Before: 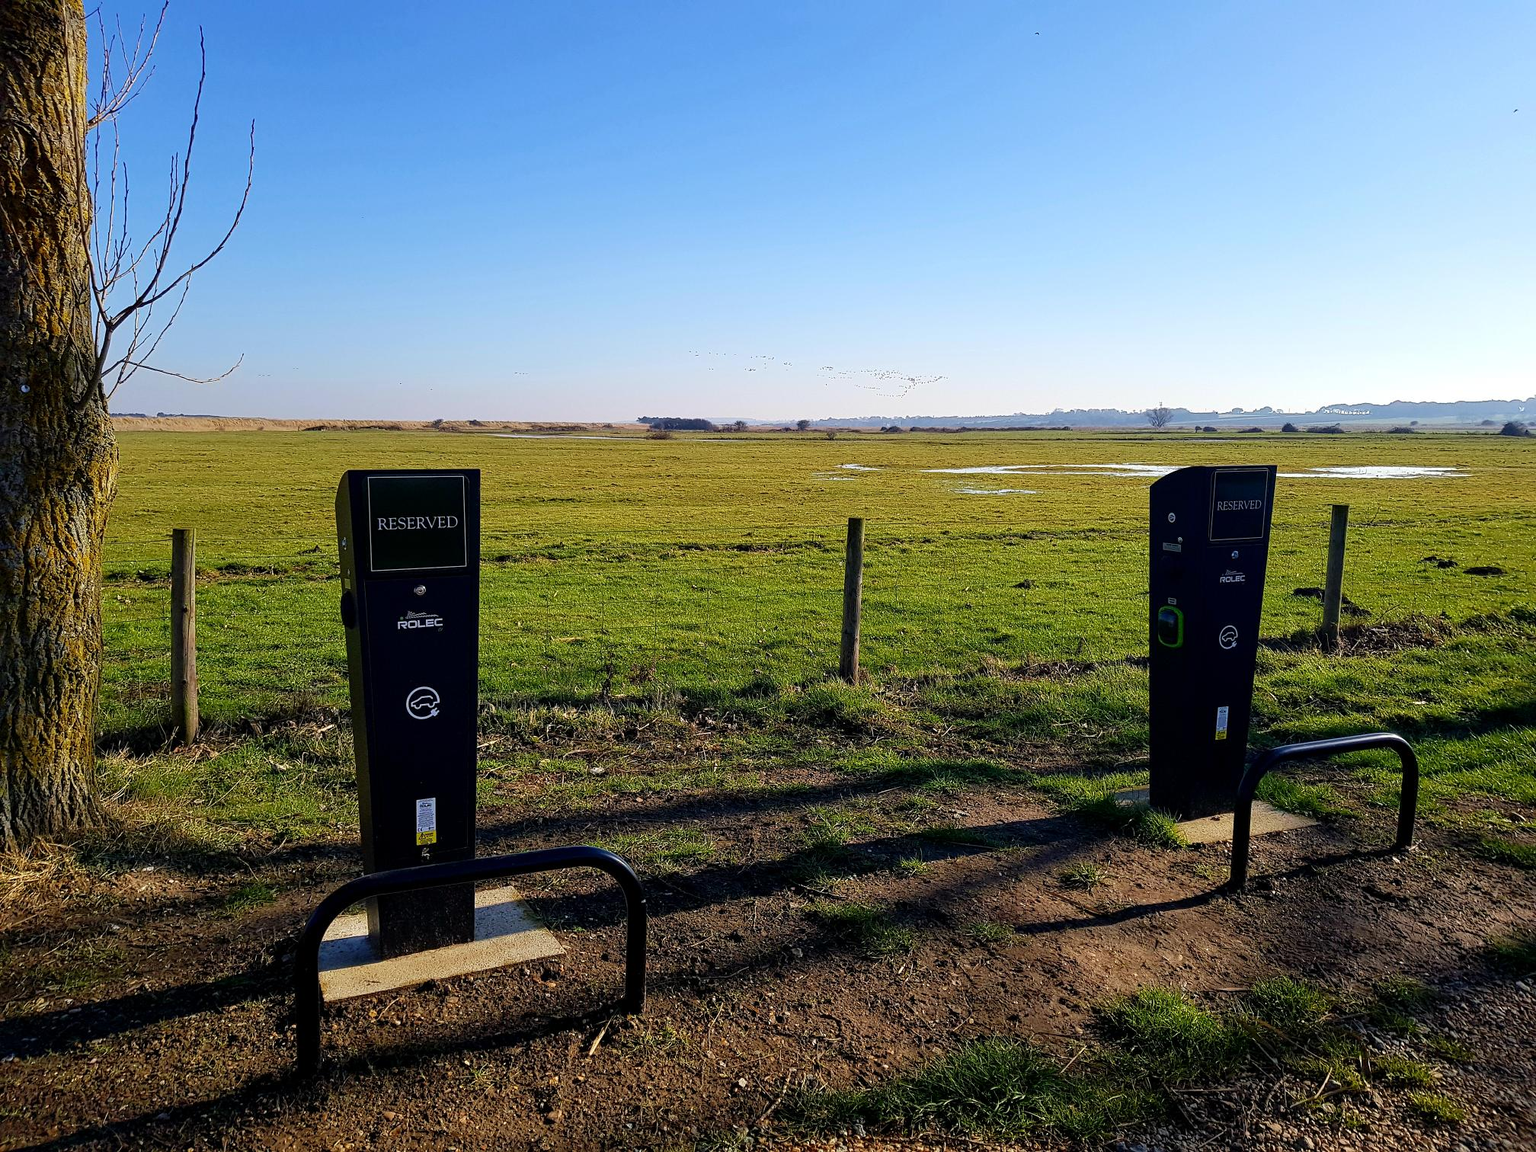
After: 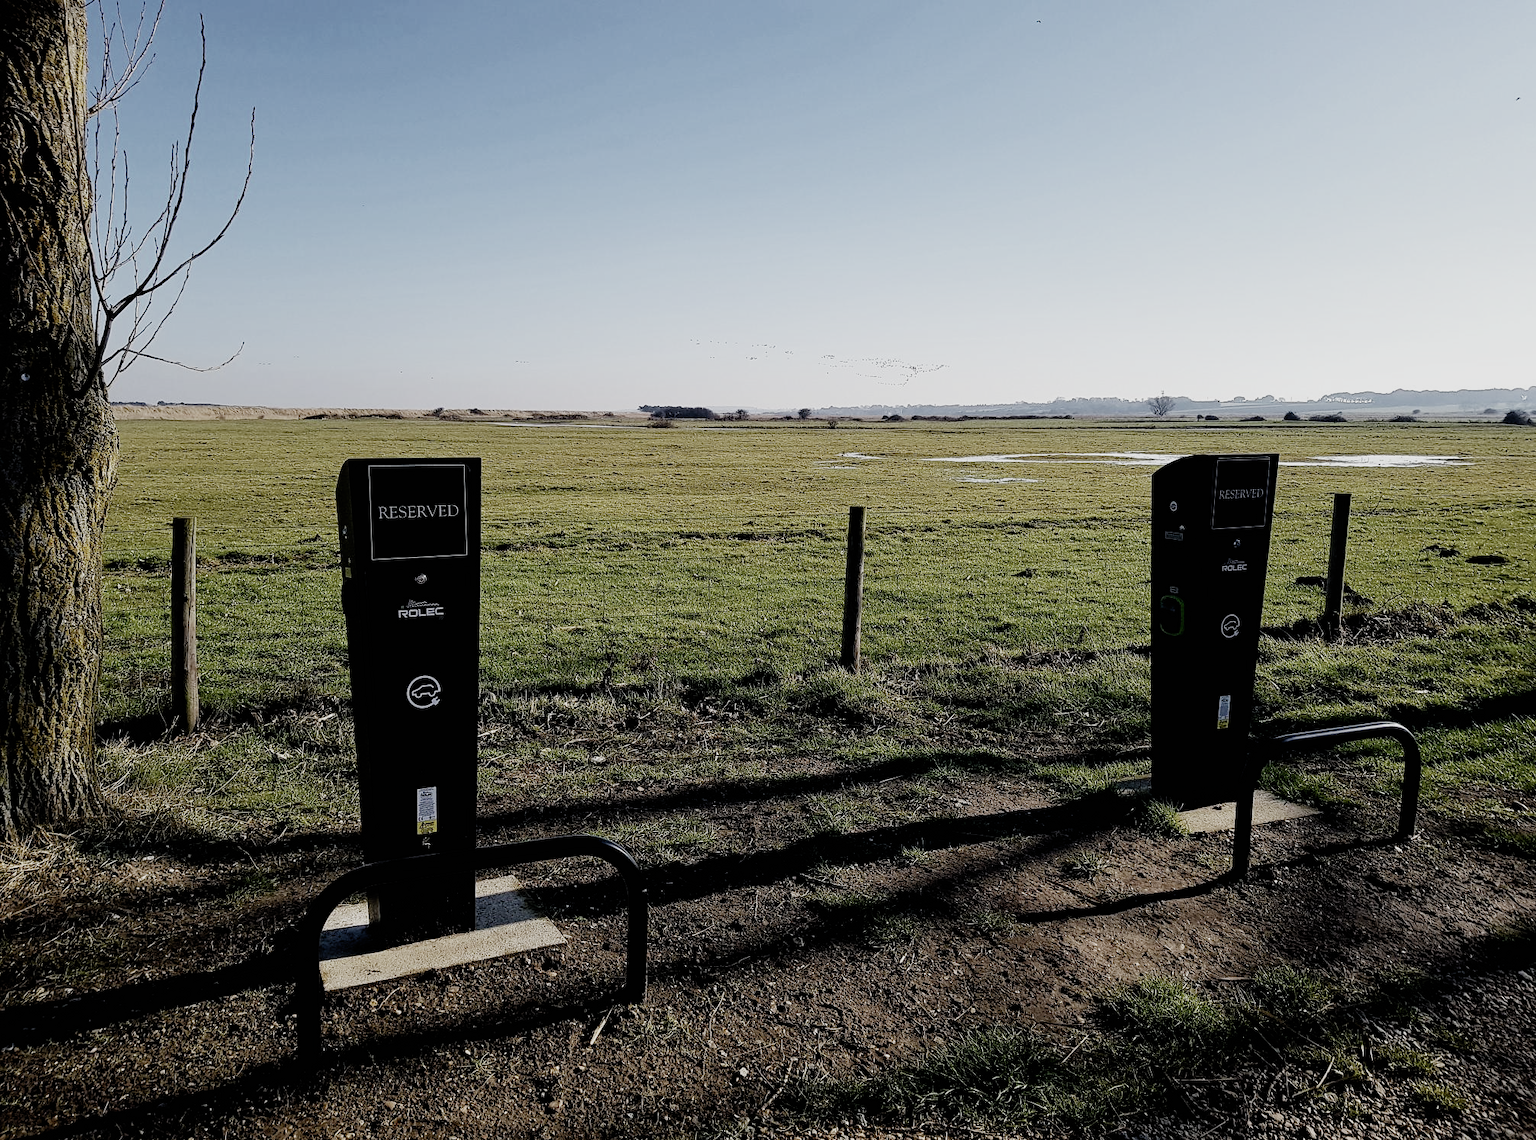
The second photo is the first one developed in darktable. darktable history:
crop: top 1.118%, right 0.119%
filmic rgb: black relative exposure -5.08 EV, white relative exposure 3.96 EV, threshold 3.05 EV, hardness 2.88, contrast 1.299, highlights saturation mix -30.69%, preserve chrominance no, color science v5 (2021), enable highlight reconstruction true
